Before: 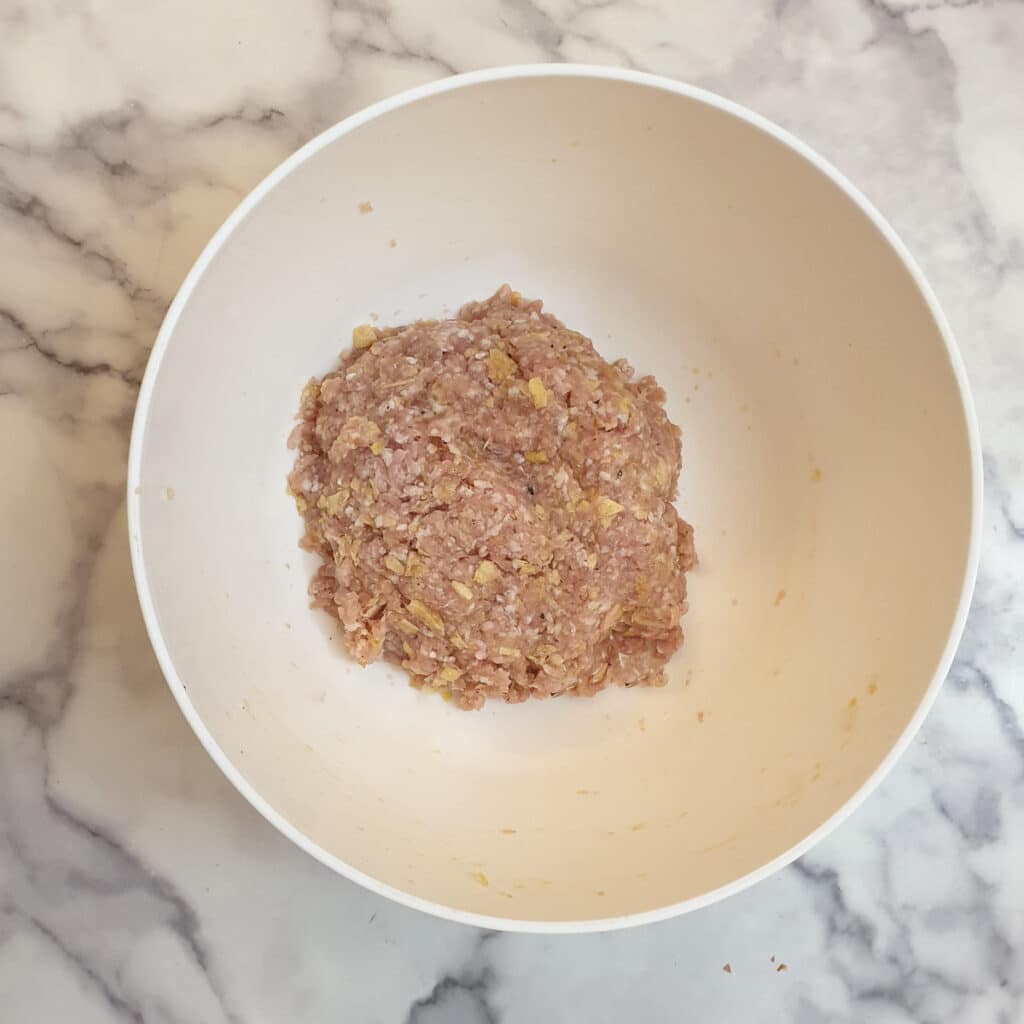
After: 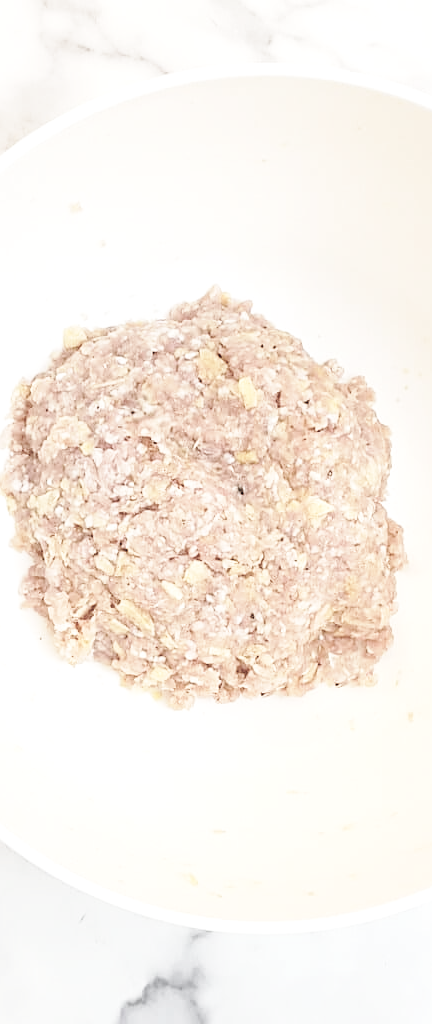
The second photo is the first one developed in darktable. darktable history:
sharpen: on, module defaults
contrast brightness saturation: brightness 0.183, saturation -0.504
exposure: exposure 0.607 EV, compensate highlight preservation false
base curve: curves: ch0 [(0, 0) (0.028, 0.03) (0.121, 0.232) (0.46, 0.748) (0.859, 0.968) (1, 1)], preserve colors none
crop: left 28.324%, right 29.429%
